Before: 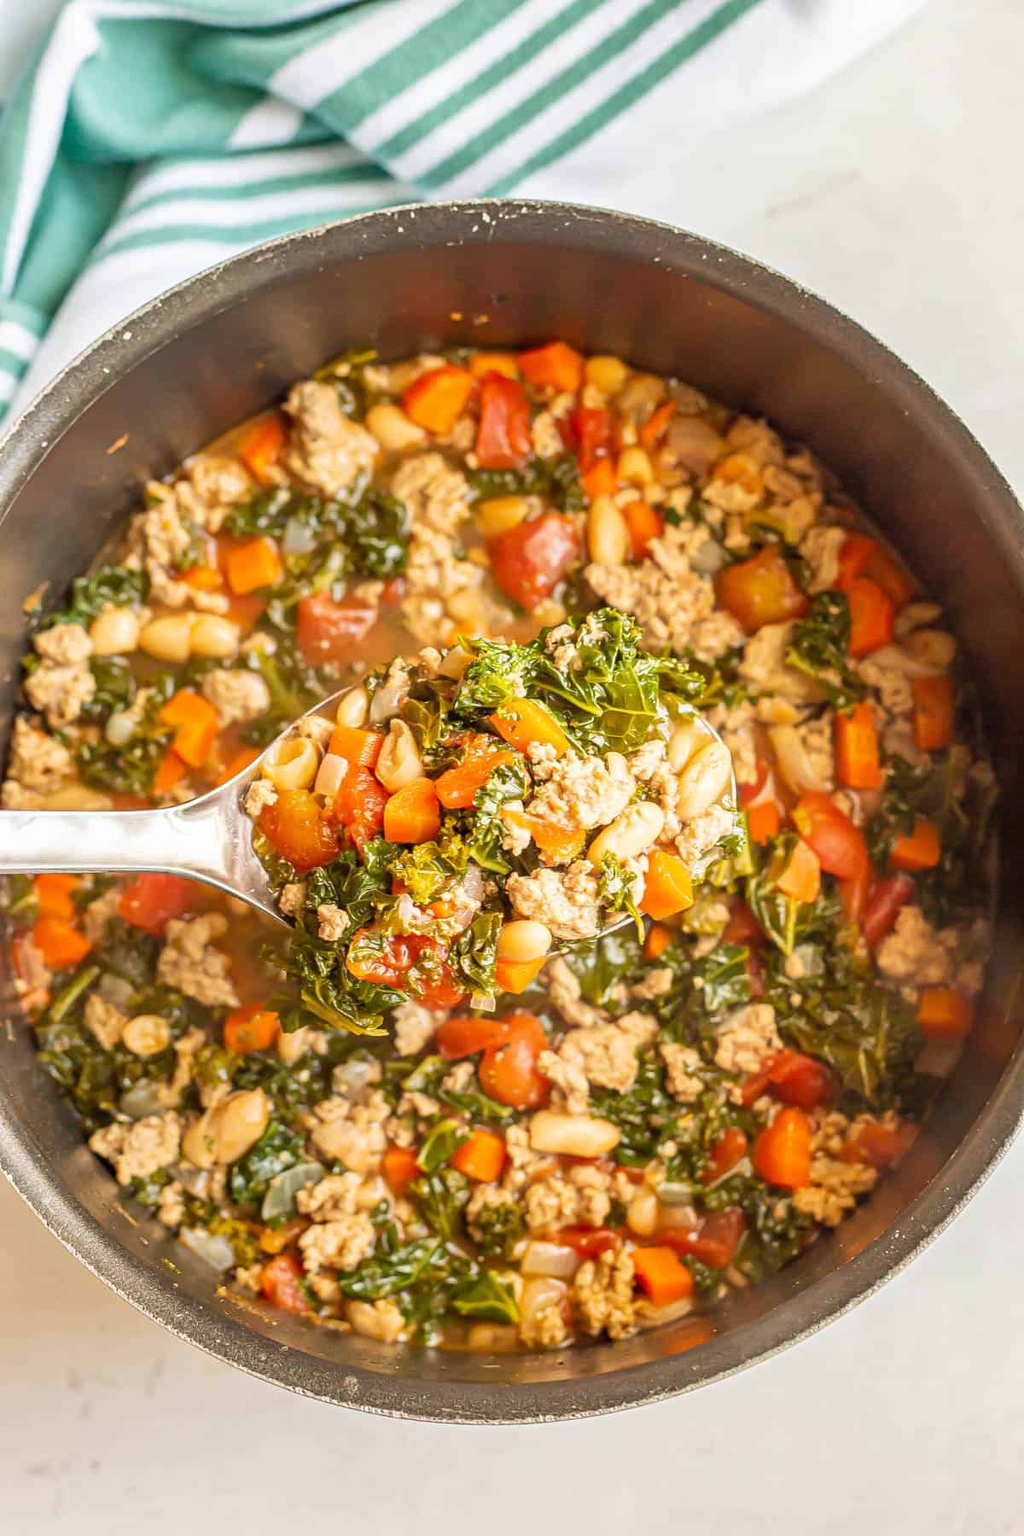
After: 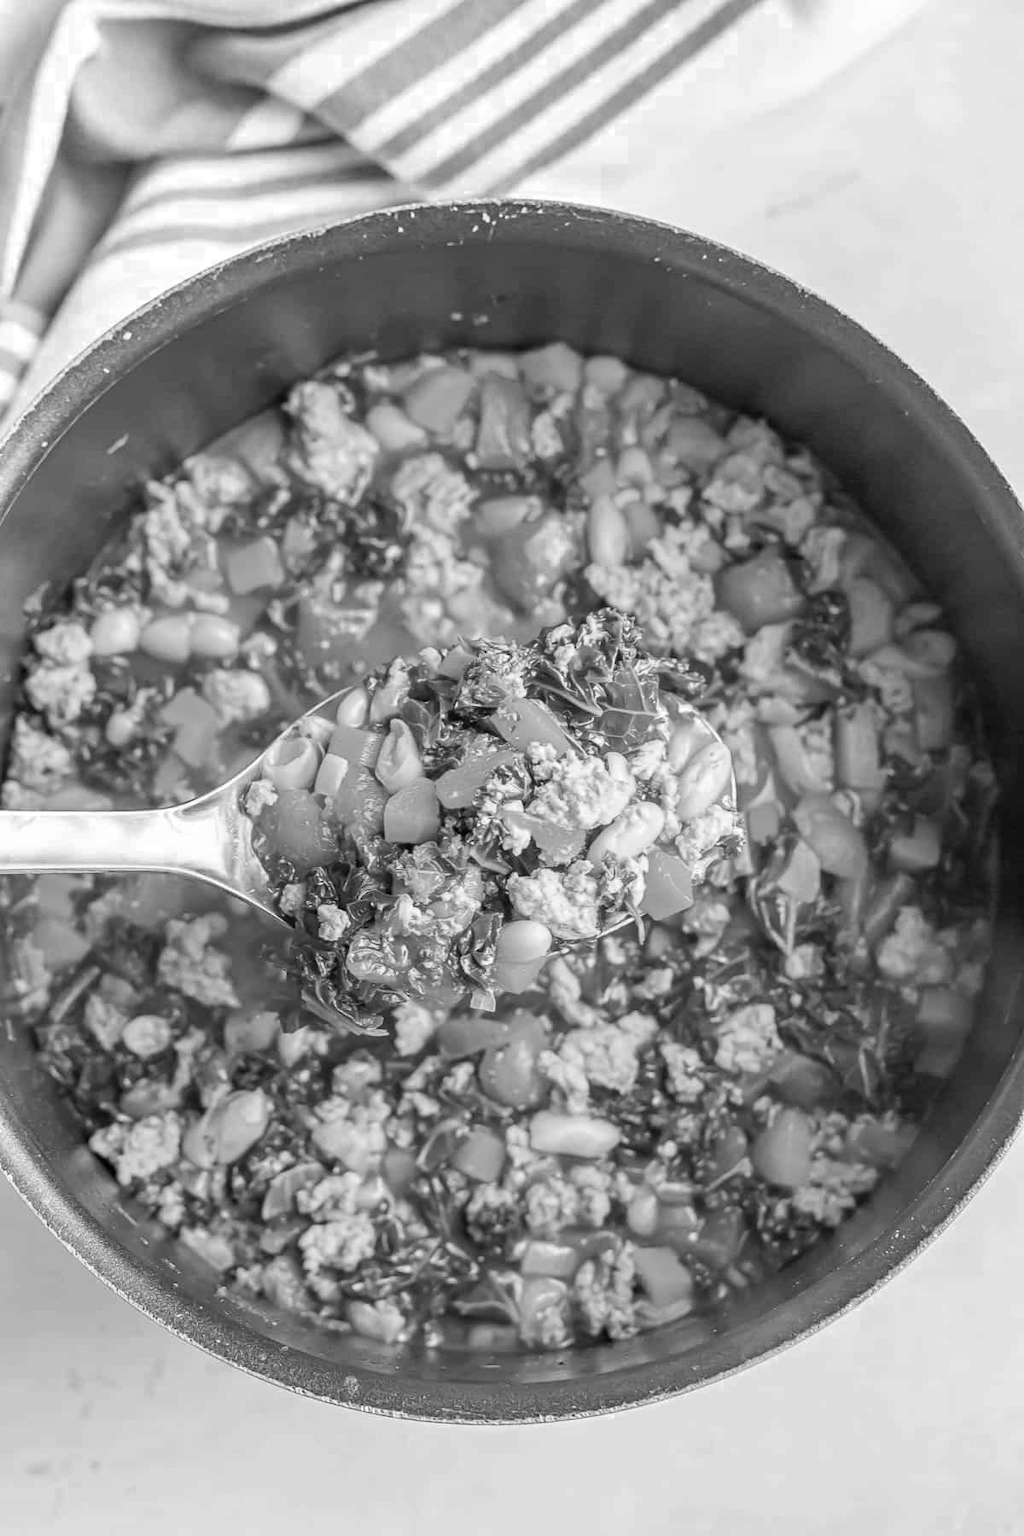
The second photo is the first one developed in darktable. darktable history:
color zones: curves: ch0 [(0, 0.613) (0.01, 0.613) (0.245, 0.448) (0.498, 0.529) (0.642, 0.665) (0.879, 0.777) (0.99, 0.613)]; ch1 [(0, 0) (0.143, 0) (0.286, 0) (0.429, 0) (0.571, 0) (0.714, 0) (0.857, 0)]
